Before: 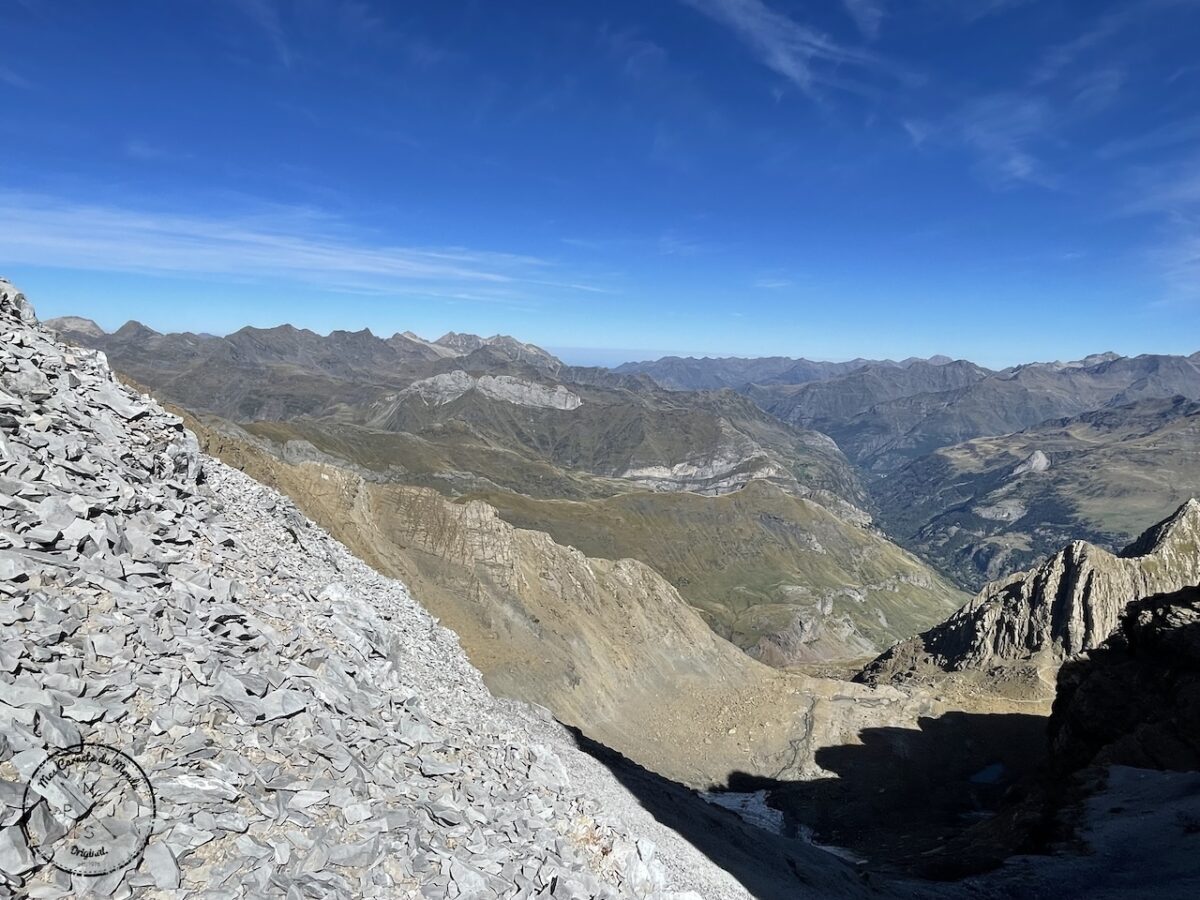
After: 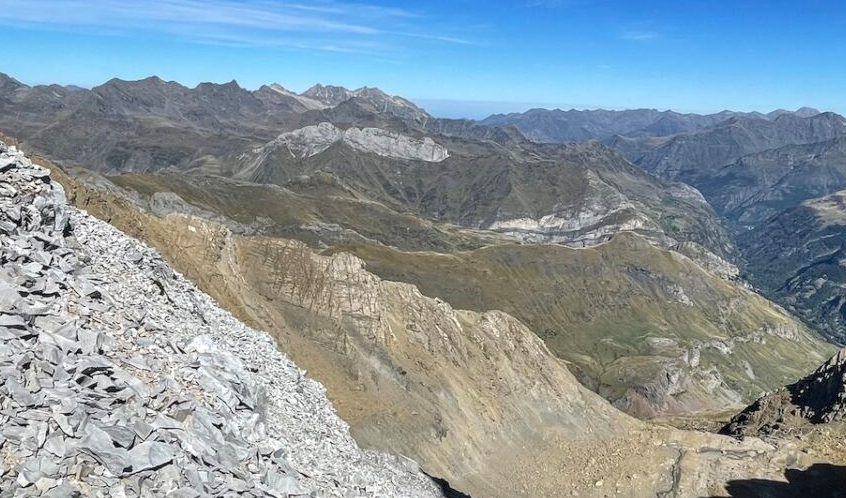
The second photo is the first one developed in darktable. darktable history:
local contrast: on, module defaults
crop: left 11.123%, top 27.61%, right 18.3%, bottom 17.034%
